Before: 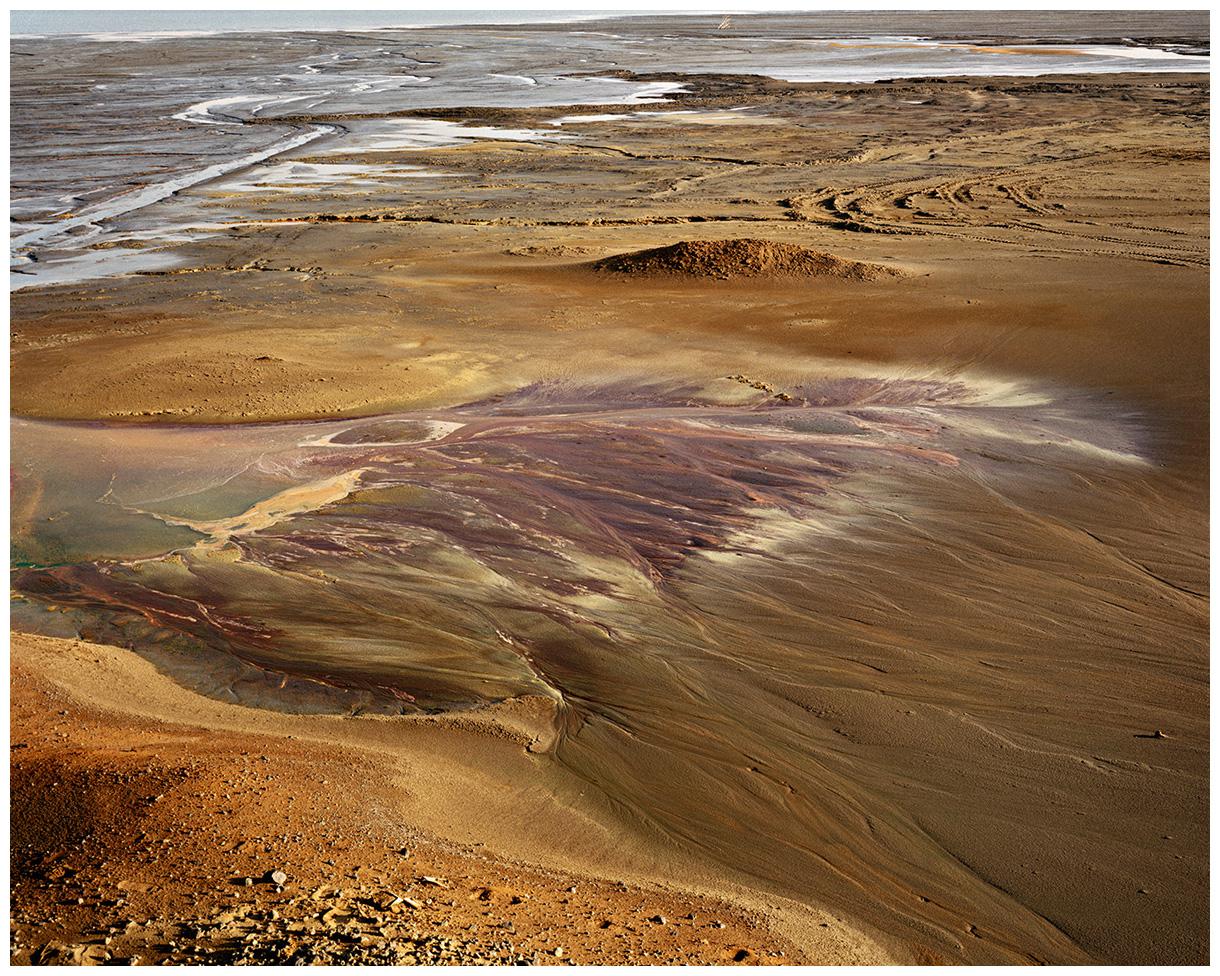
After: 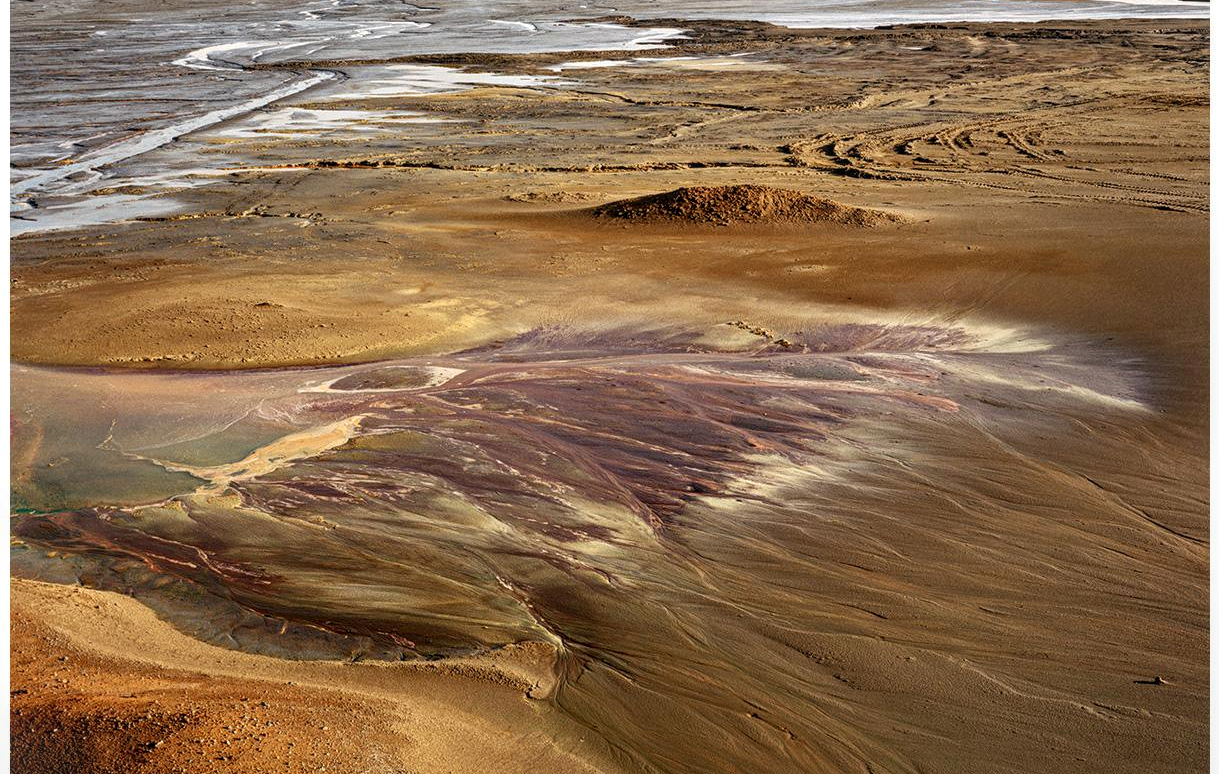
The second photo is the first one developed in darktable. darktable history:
crop and rotate: top 5.668%, bottom 14.942%
local contrast: on, module defaults
